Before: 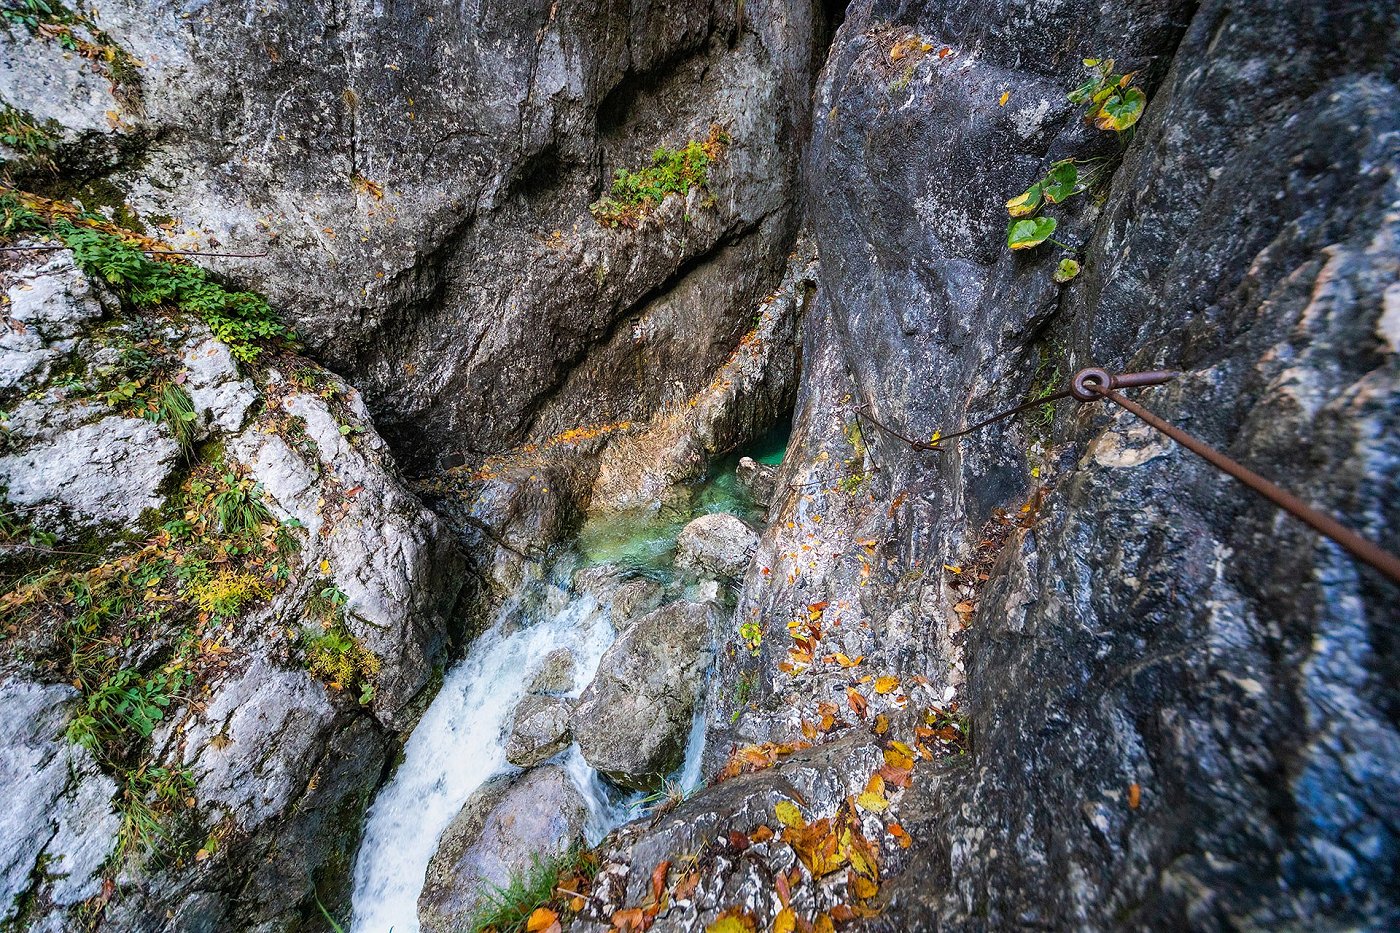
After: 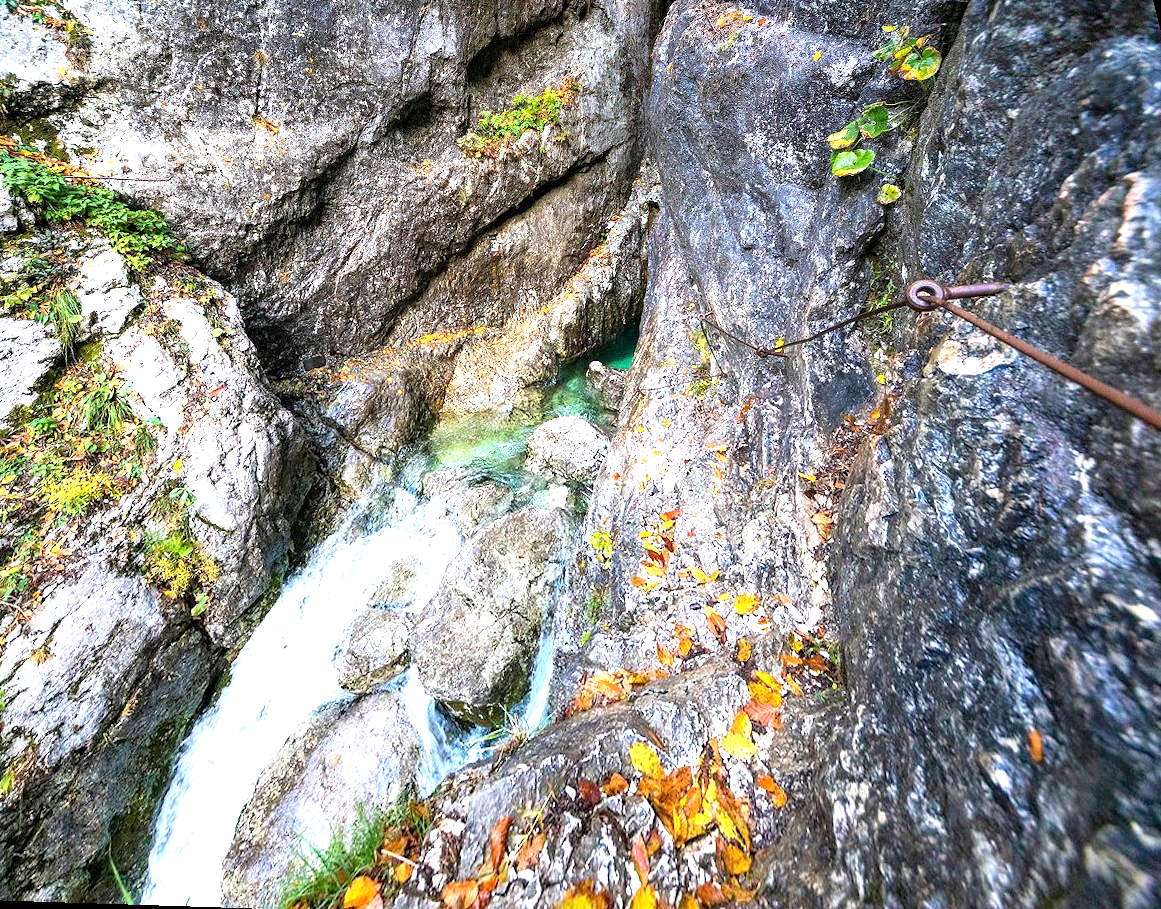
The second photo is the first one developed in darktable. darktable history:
exposure: black level correction 0.001, exposure 1.3 EV, compensate highlight preservation false
rotate and perspective: rotation 0.72°, lens shift (vertical) -0.352, lens shift (horizontal) -0.051, crop left 0.152, crop right 0.859, crop top 0.019, crop bottom 0.964
